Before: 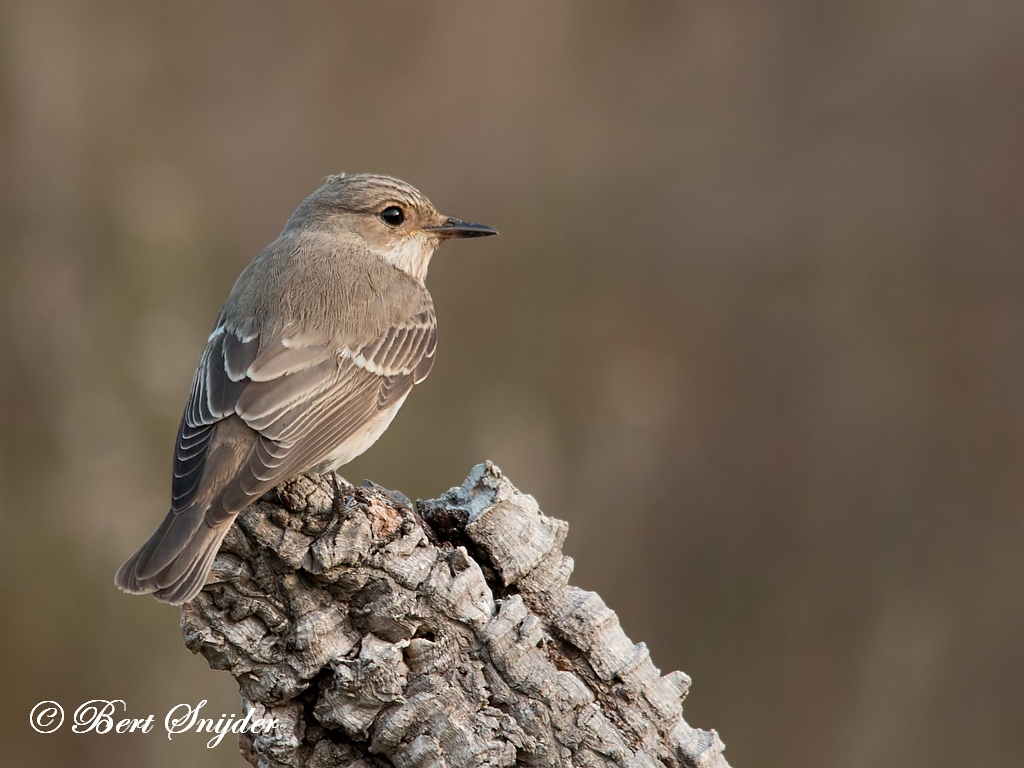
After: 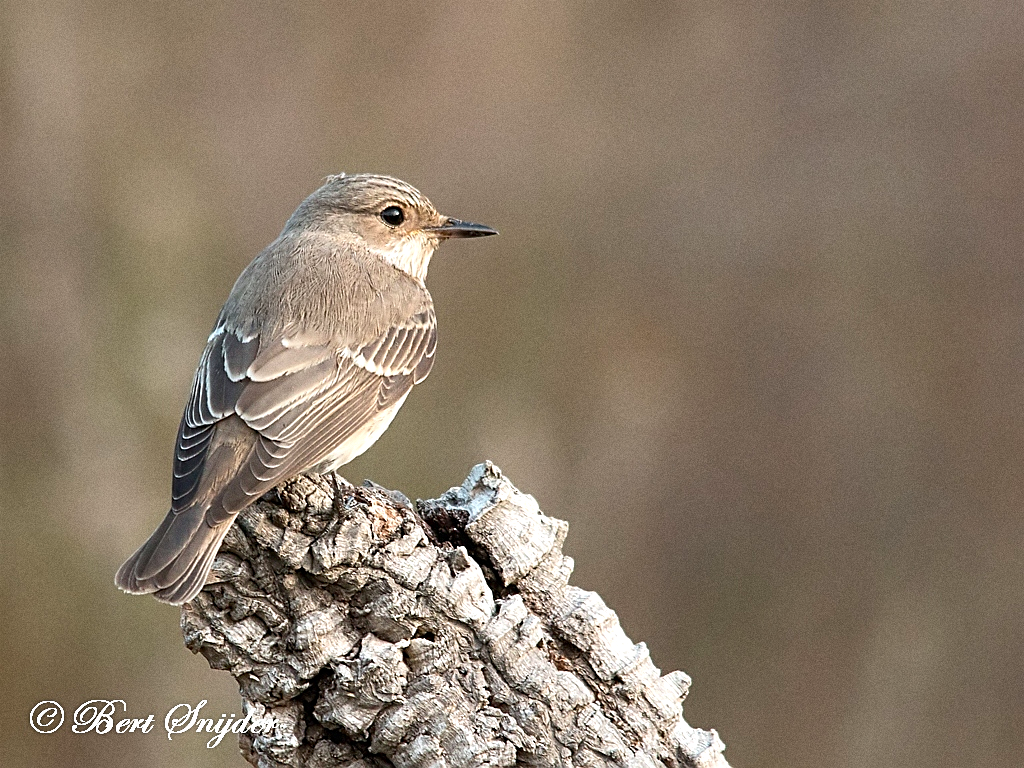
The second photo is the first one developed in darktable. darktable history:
sharpen: on, module defaults
grain: coarseness 0.09 ISO
white balance: red 0.986, blue 1.01
exposure: black level correction 0, exposure 0.7 EV, compensate exposure bias true, compensate highlight preservation false
